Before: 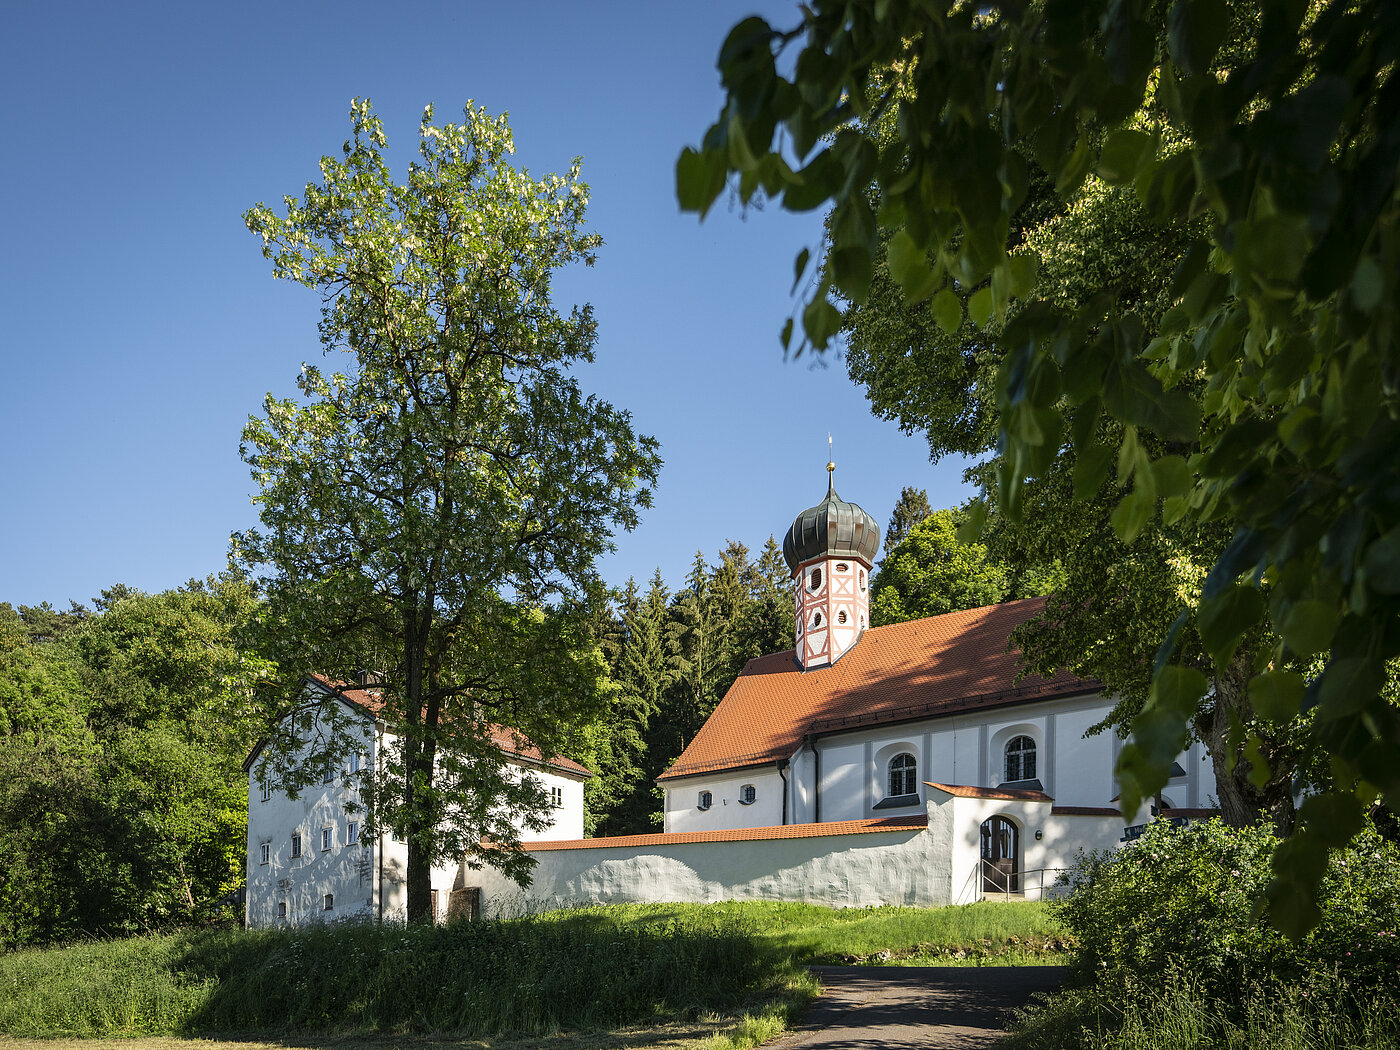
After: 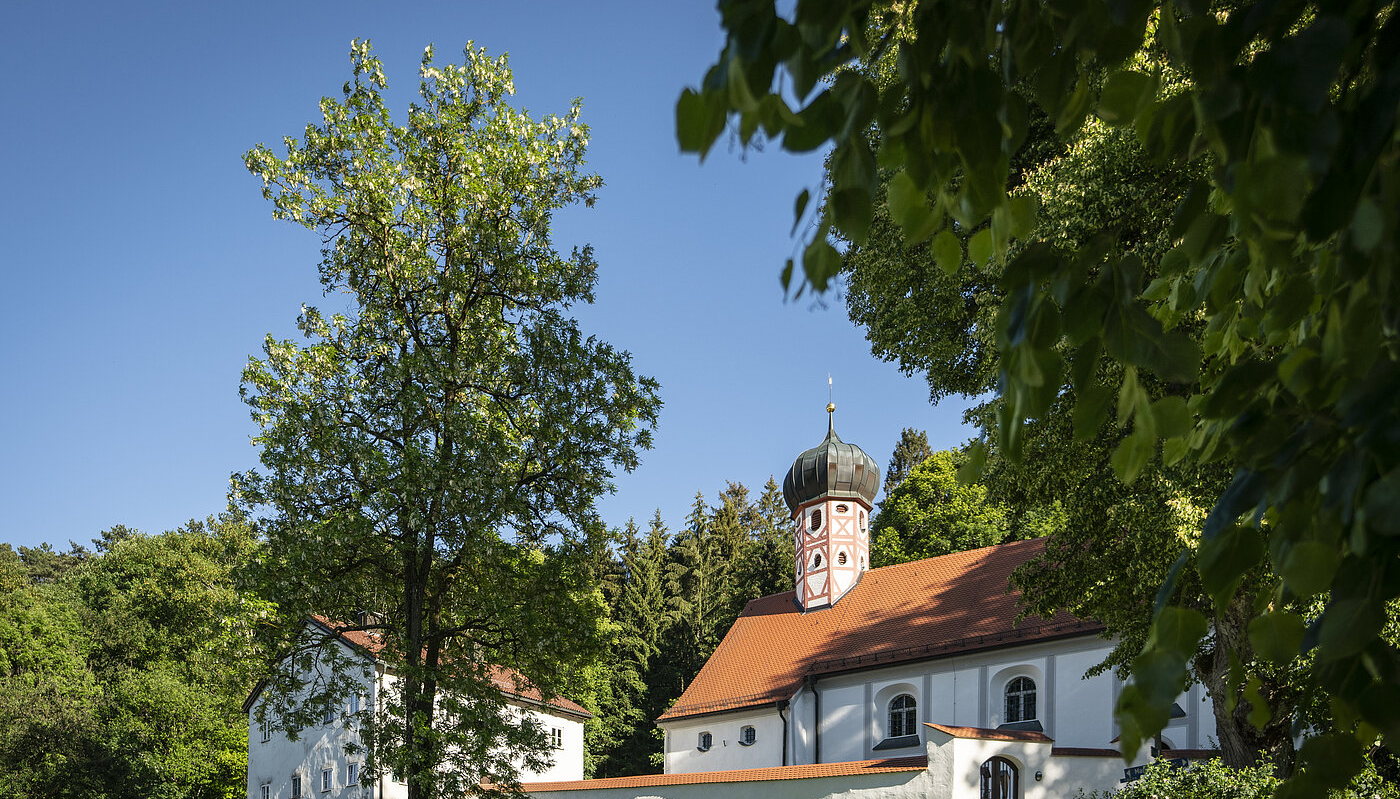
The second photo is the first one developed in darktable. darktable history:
crop: top 5.633%, bottom 18.205%
